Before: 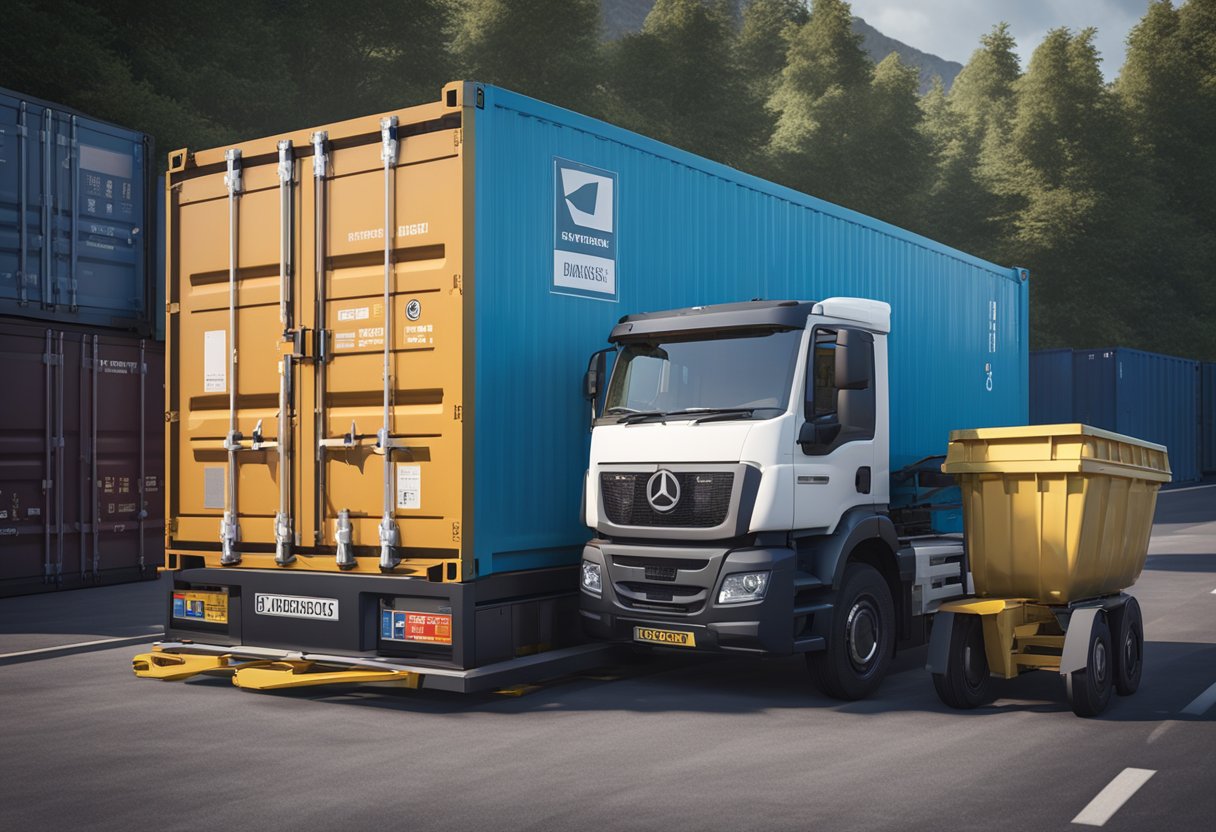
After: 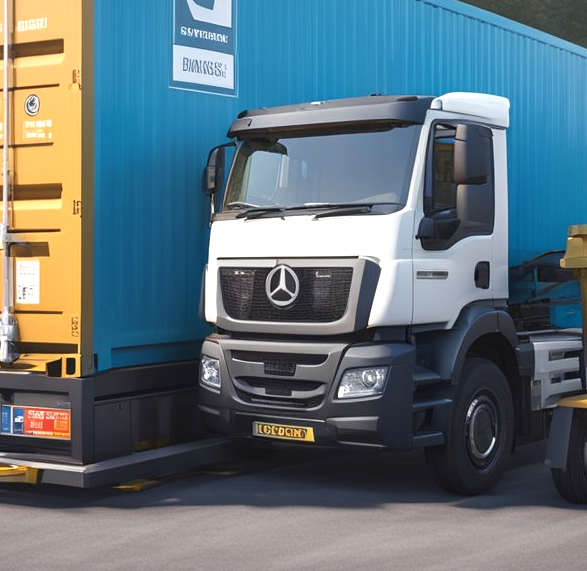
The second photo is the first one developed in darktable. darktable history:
exposure: exposure 0.485 EV, compensate highlight preservation false
crop: left 31.379%, top 24.658%, right 20.326%, bottom 6.628%
